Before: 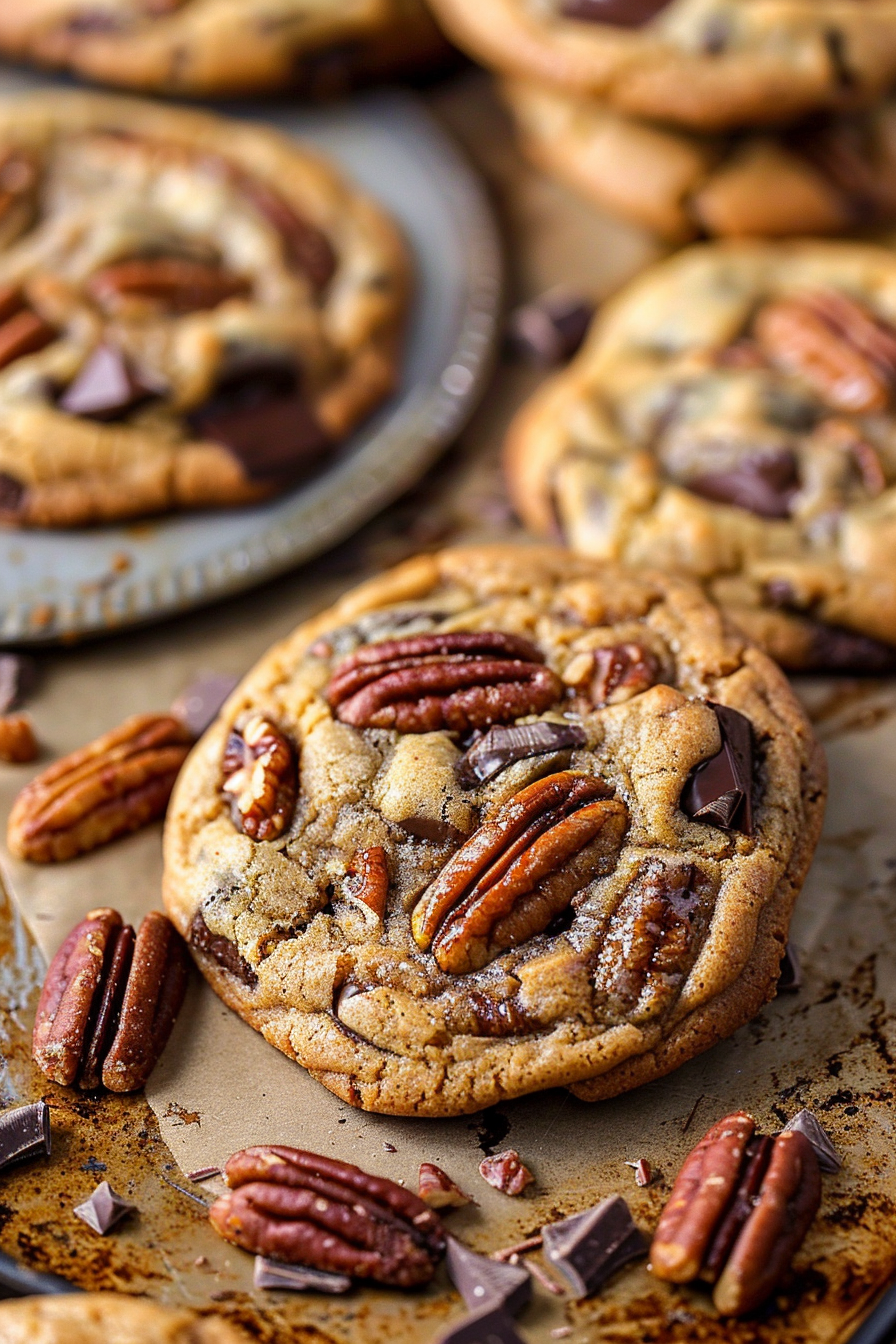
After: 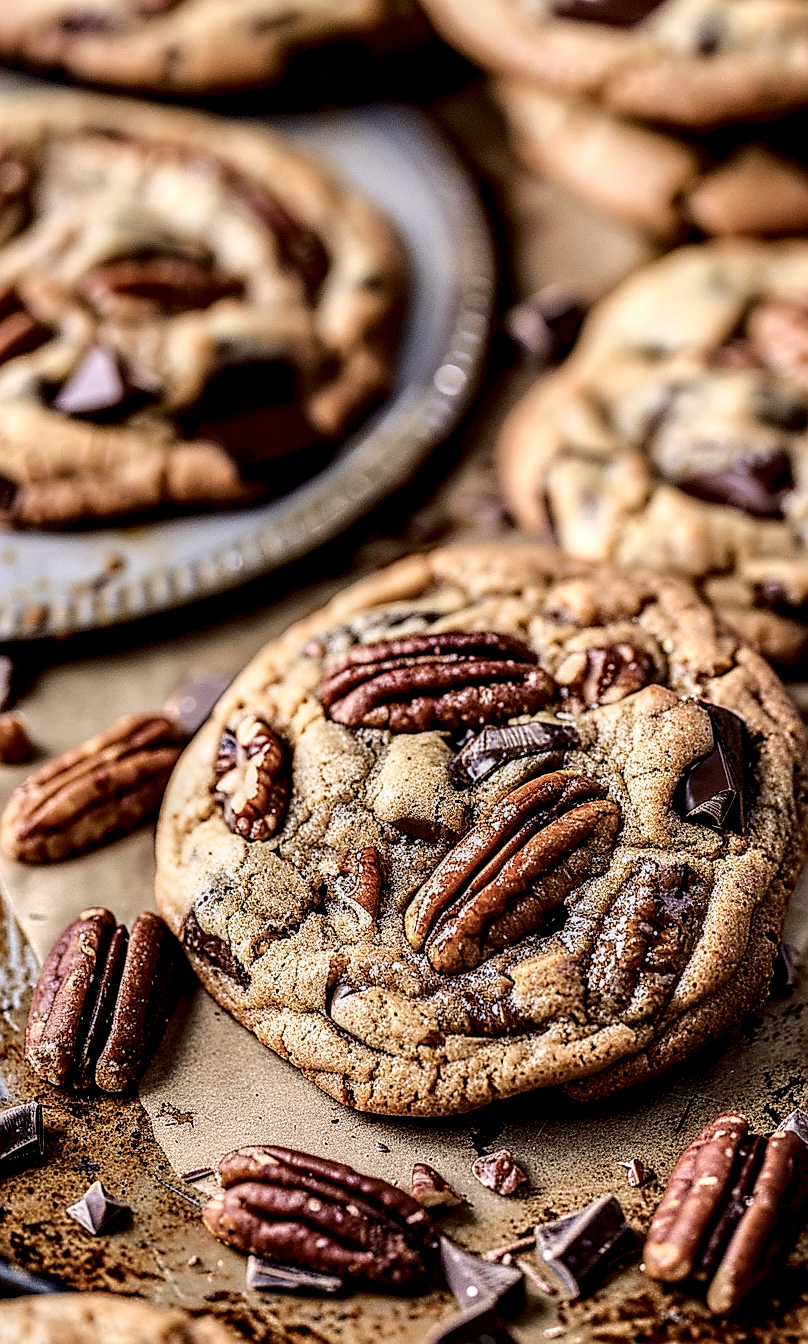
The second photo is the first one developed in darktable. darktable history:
exposure: black level correction 0.001, compensate highlight preservation false
local contrast: highlights 19%, detail 186%
sharpen: radius 1.415, amount 1.259, threshold 0.78
crop and rotate: left 0.879%, right 8.85%
tone curve: curves: ch0 [(0, 0.036) (0.119, 0.115) (0.461, 0.479) (0.715, 0.767) (0.817, 0.865) (1, 0.998)]; ch1 [(0, 0) (0.377, 0.416) (0.44, 0.478) (0.487, 0.498) (0.514, 0.525) (0.538, 0.552) (0.67, 0.688) (1, 1)]; ch2 [(0, 0) (0.38, 0.405) (0.463, 0.445) (0.492, 0.486) (0.524, 0.541) (0.578, 0.59) (0.653, 0.658) (1, 1)], color space Lab, independent channels, preserve colors none
contrast brightness saturation: contrast 0.095, saturation -0.301
filmic rgb: black relative exposure -7.65 EV, white relative exposure 4.56 EV, hardness 3.61
